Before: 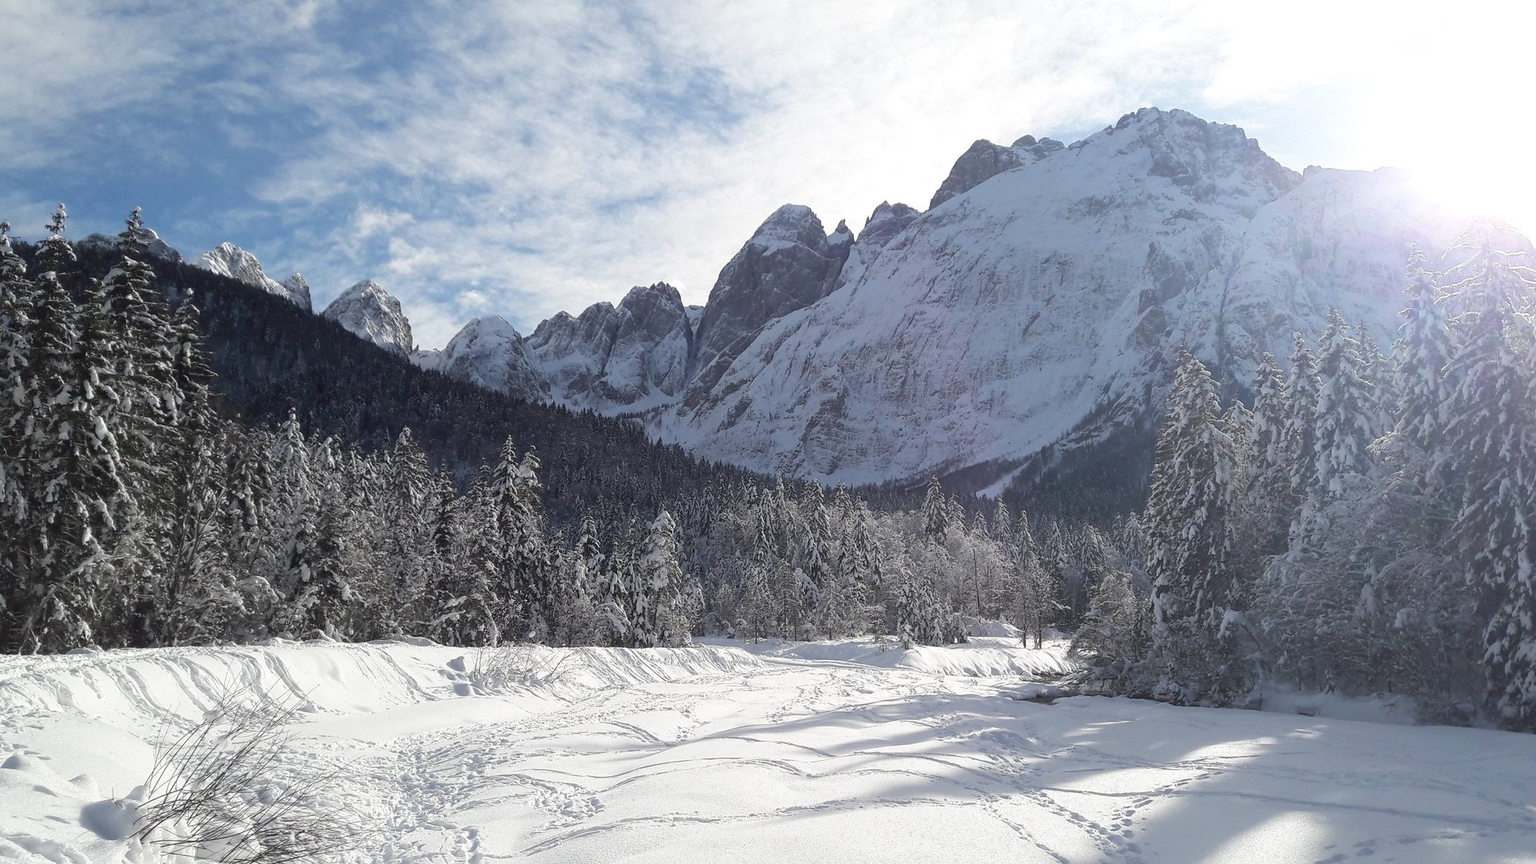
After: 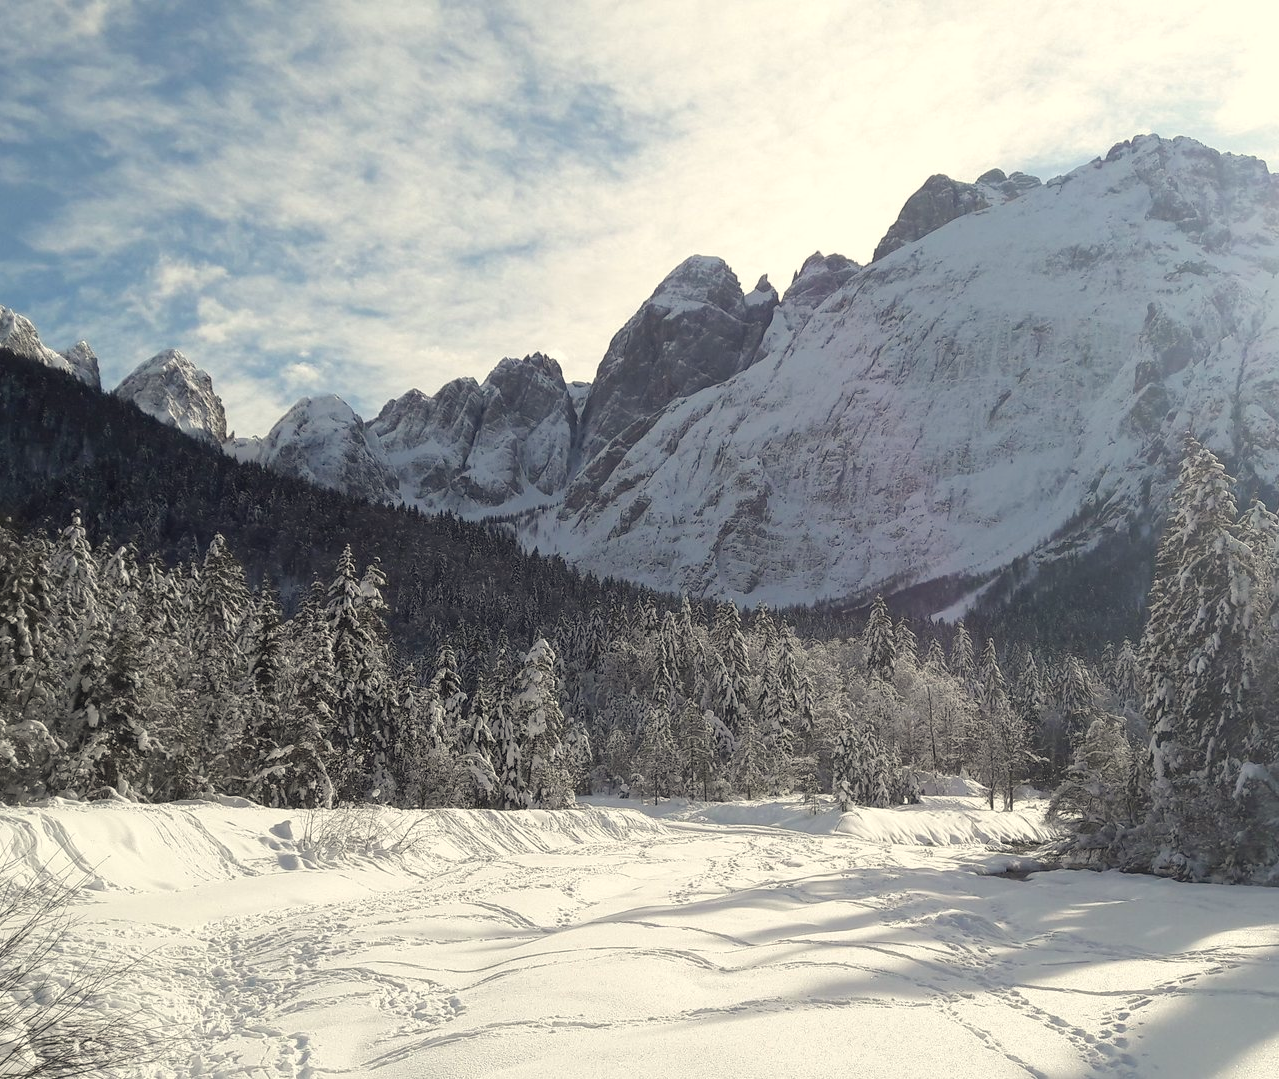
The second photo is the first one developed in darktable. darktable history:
white balance: red 1.029, blue 0.92
crop and rotate: left 15.055%, right 18.278%
